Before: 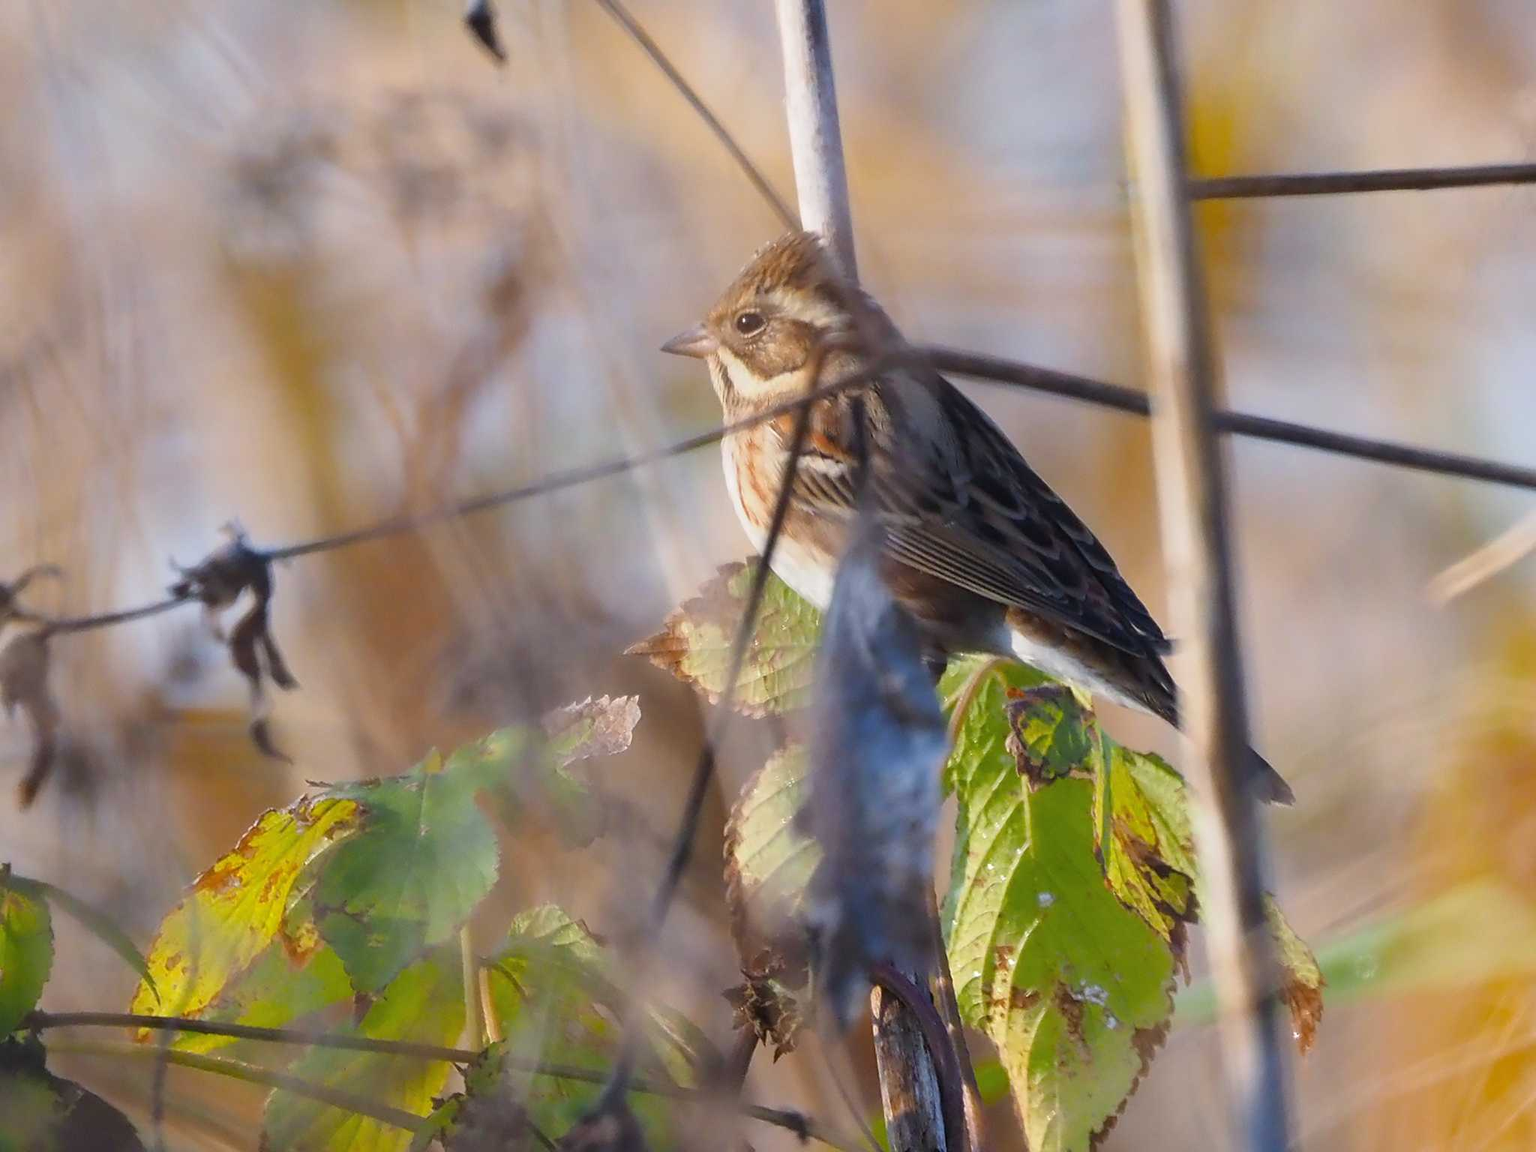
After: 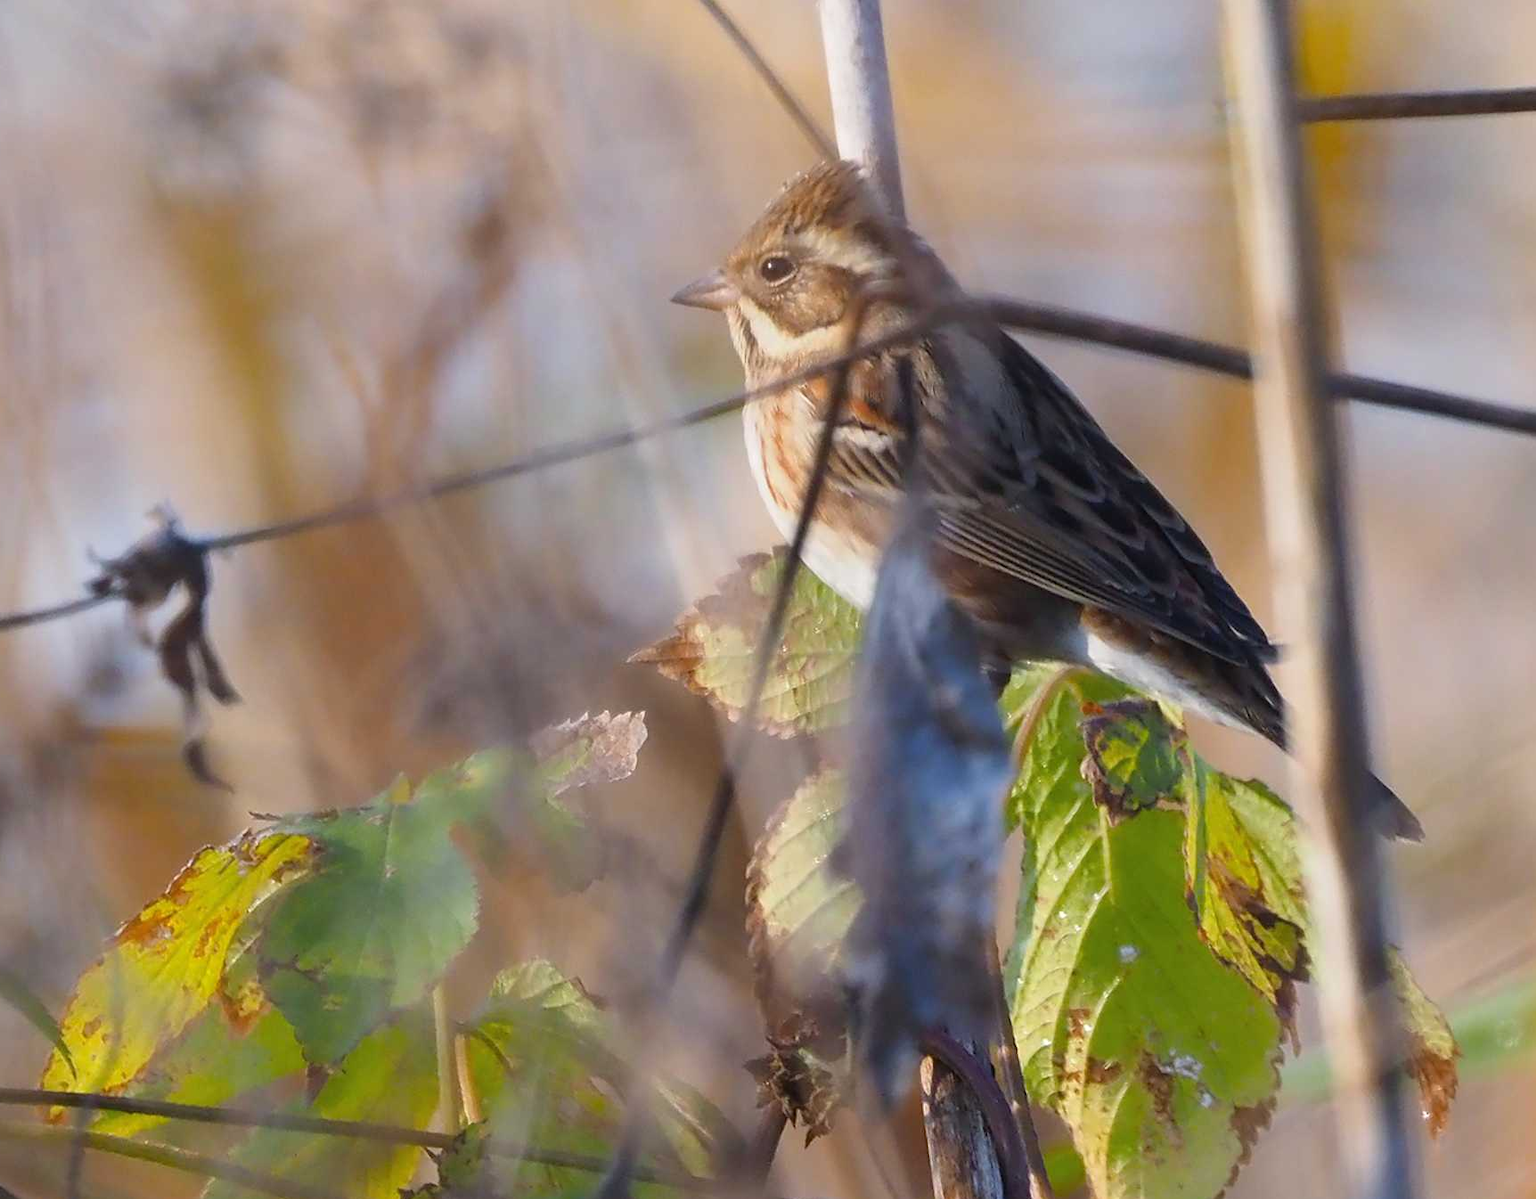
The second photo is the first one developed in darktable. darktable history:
crop: left 6.286%, top 8.403%, right 9.531%, bottom 3.912%
